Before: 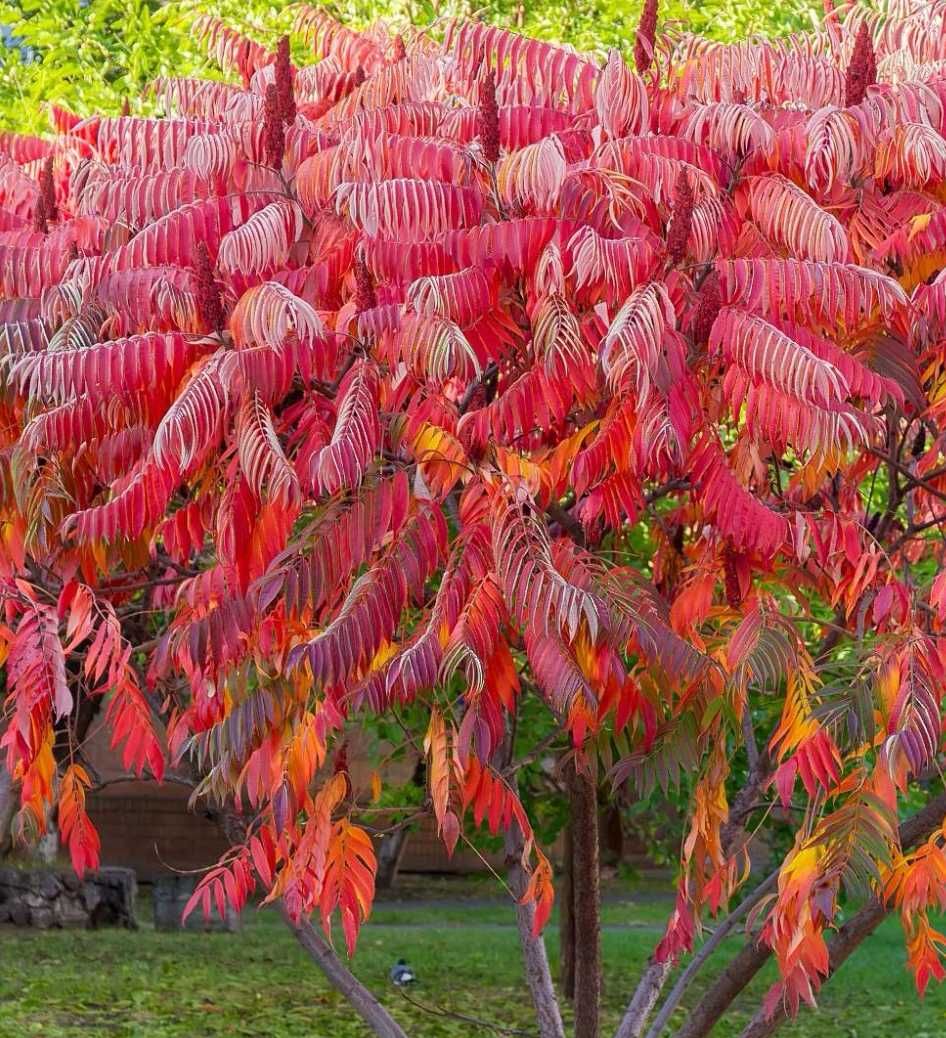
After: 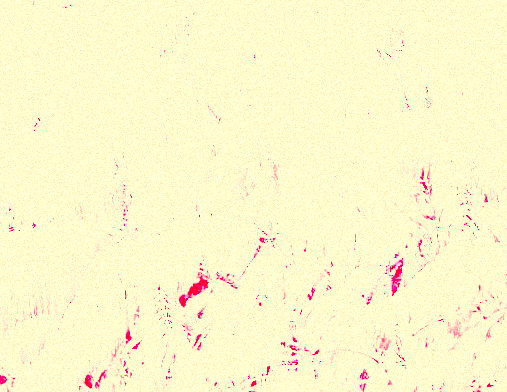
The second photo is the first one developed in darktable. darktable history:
color zones: curves: ch2 [(0, 0.488) (0.143, 0.417) (0.286, 0.212) (0.429, 0.179) (0.571, 0.154) (0.714, 0.415) (0.857, 0.495) (1, 0.488)]
white balance: red 8, blue 8
color correction: highlights a* -10.77, highlights b* 9.8, saturation 1.72
sigmoid: contrast 1.22, skew 0.65
sharpen: amount 0.2
crop: left 10.121%, top 10.631%, right 36.218%, bottom 51.526%
grain: strength 35%, mid-tones bias 0%
exposure: exposure 1 EV, compensate highlight preservation false
